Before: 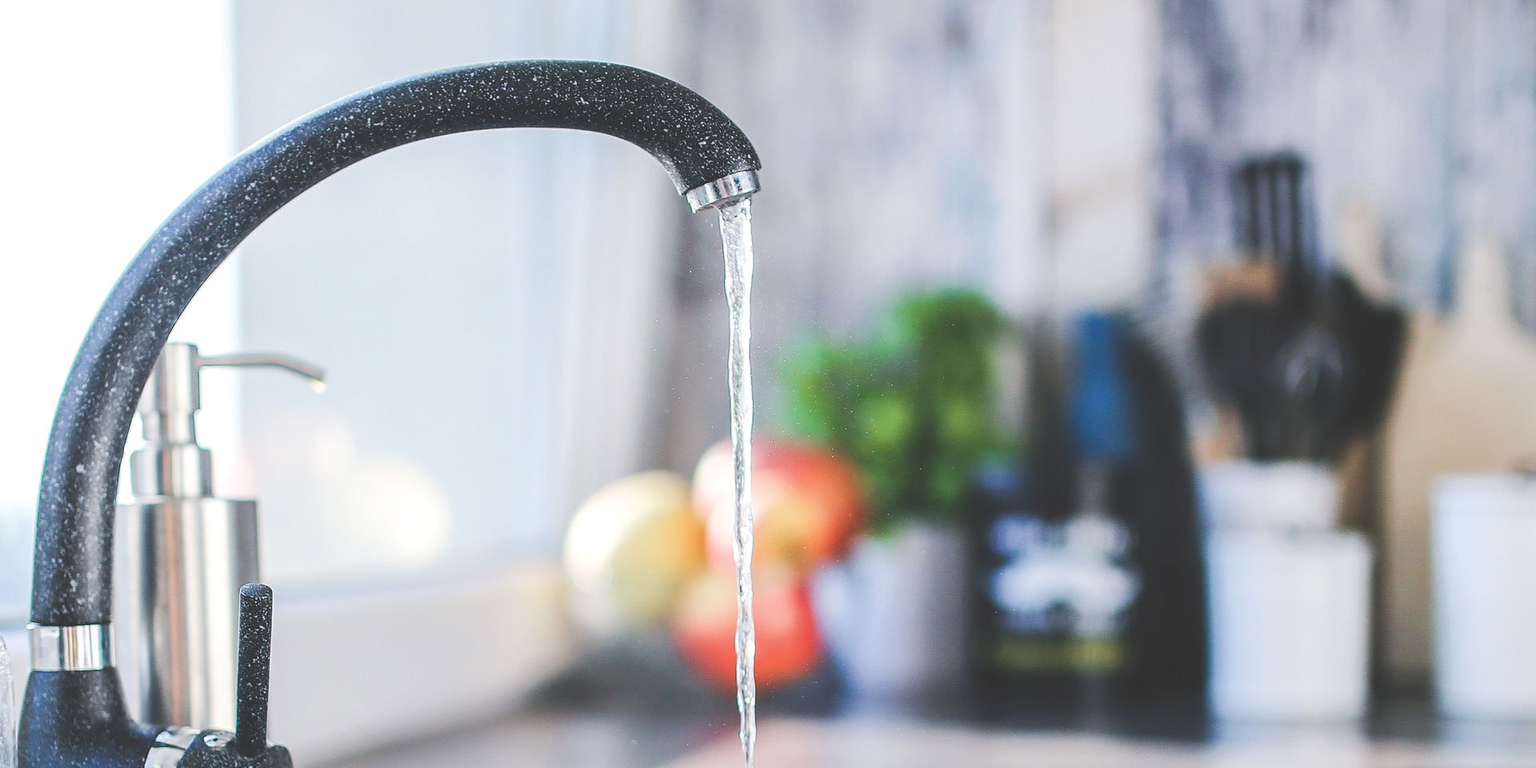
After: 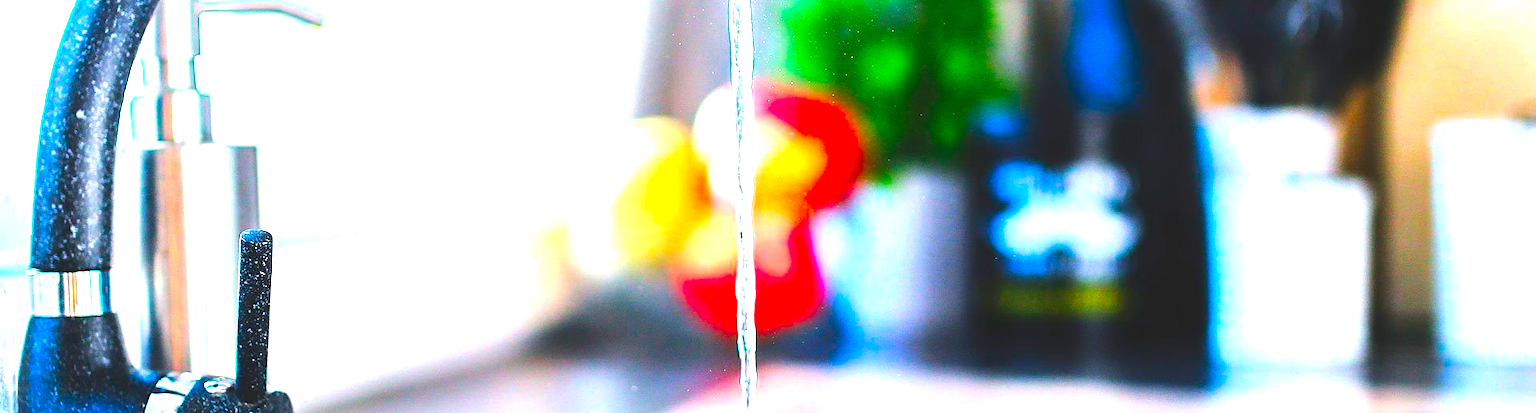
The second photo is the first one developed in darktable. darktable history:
crop and rotate: top 46.237%
color correction: saturation 3
base curve: curves: ch0 [(0, 0) (0.74, 0.67) (1, 1)]
tone equalizer: -8 EV -1.08 EV, -7 EV -1.01 EV, -6 EV -0.867 EV, -5 EV -0.578 EV, -3 EV 0.578 EV, -2 EV 0.867 EV, -1 EV 1.01 EV, +0 EV 1.08 EV, edges refinement/feathering 500, mask exposure compensation -1.57 EV, preserve details no
